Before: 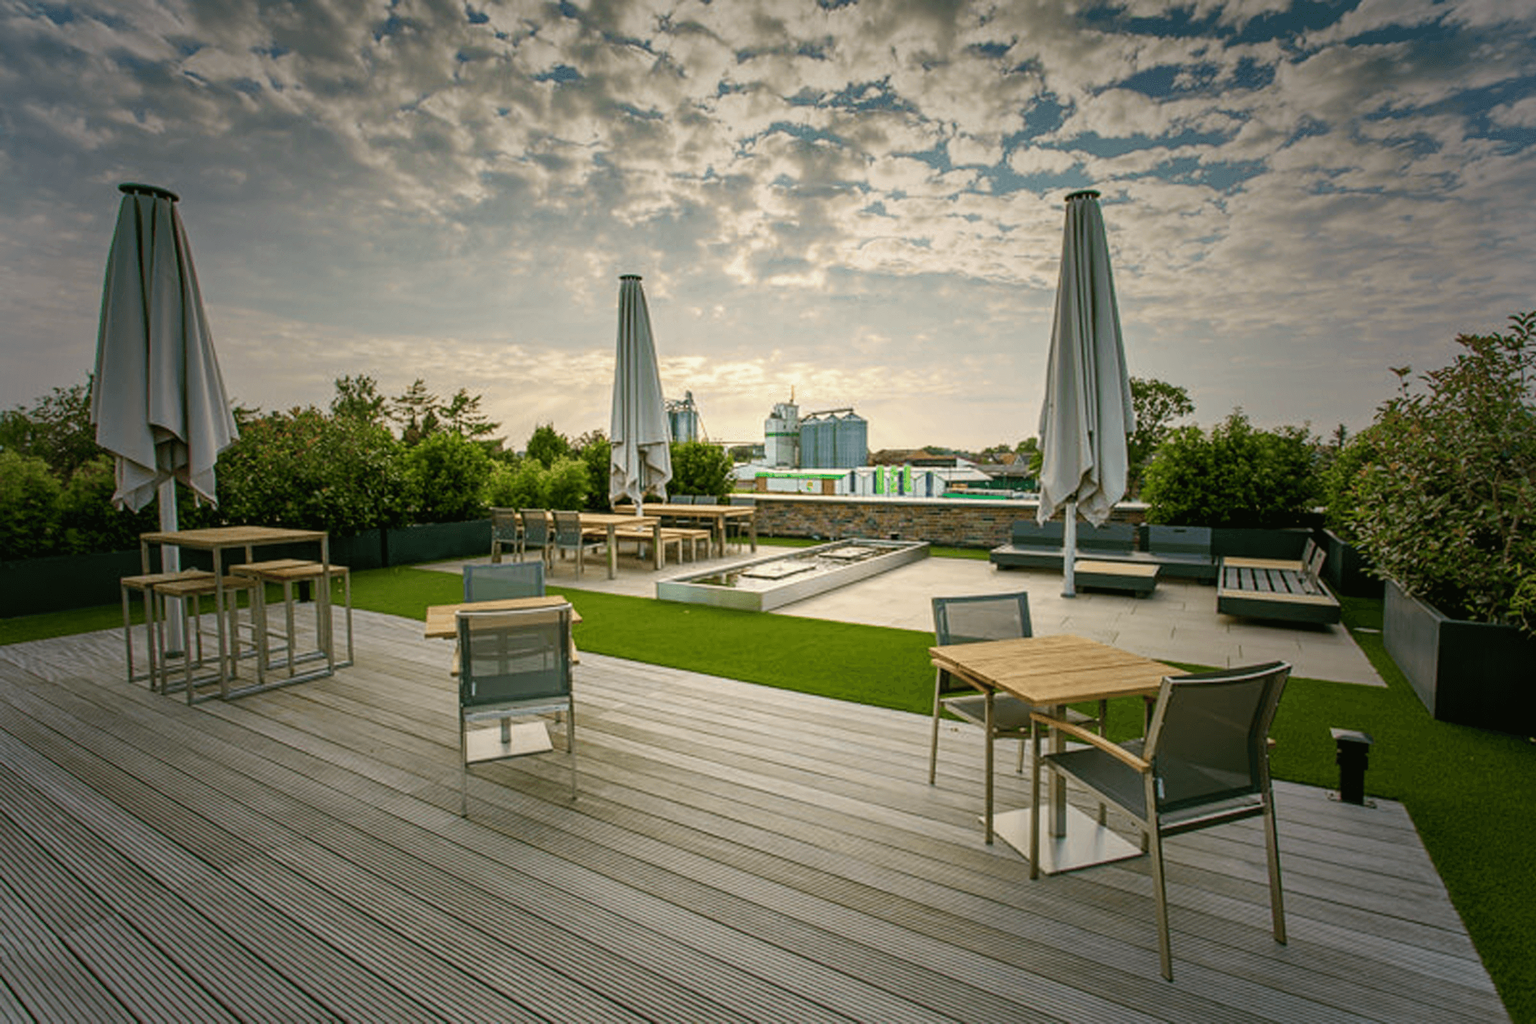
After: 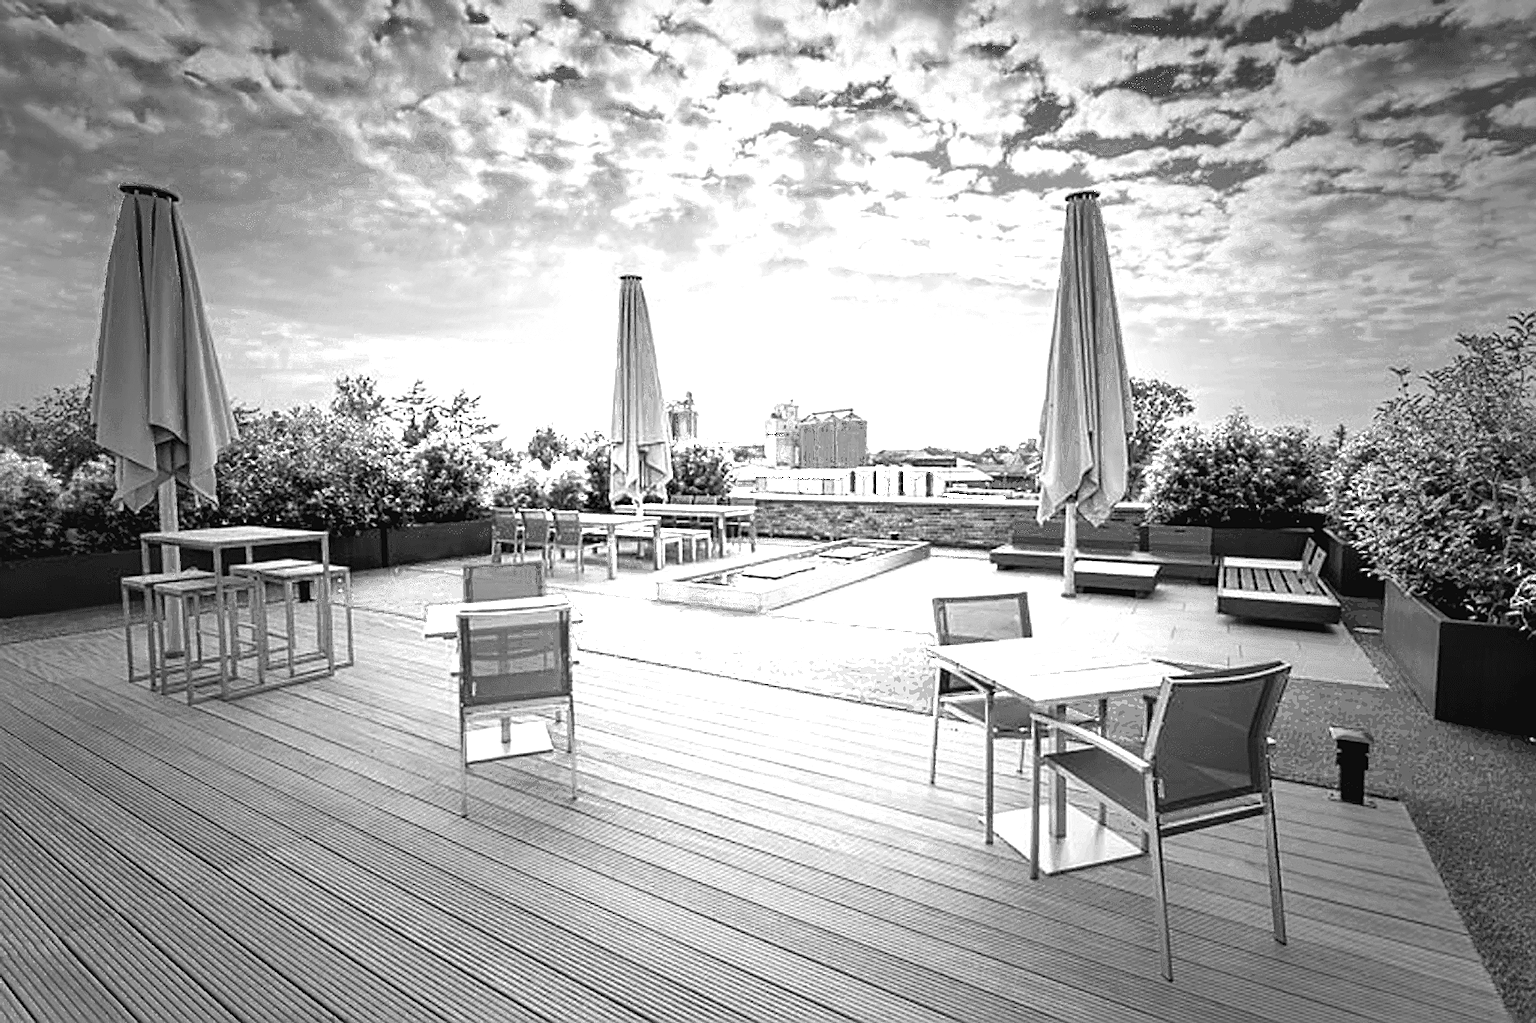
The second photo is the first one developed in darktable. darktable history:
exposure: exposure 0.642 EV, compensate highlight preservation false
sharpen: on, module defaults
color zones: curves: ch0 [(0, 0.554) (0.146, 0.662) (0.293, 0.86) (0.503, 0.774) (0.637, 0.106) (0.74, 0.072) (0.866, 0.488) (0.998, 0.569)]; ch1 [(0, 0) (0.143, 0) (0.286, 0) (0.429, 0) (0.571, 0) (0.714, 0) (0.857, 0)]
tone equalizer: smoothing 1
